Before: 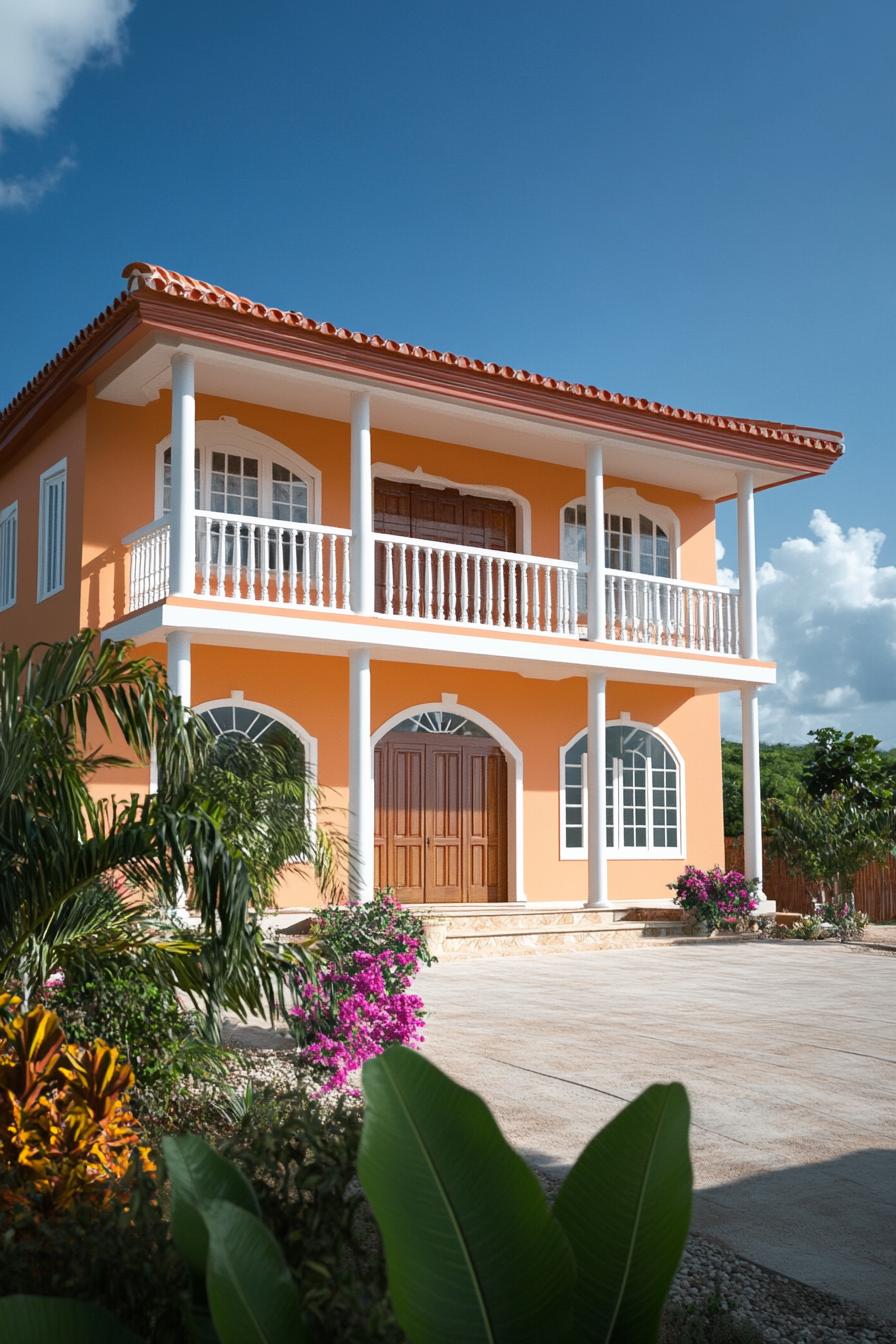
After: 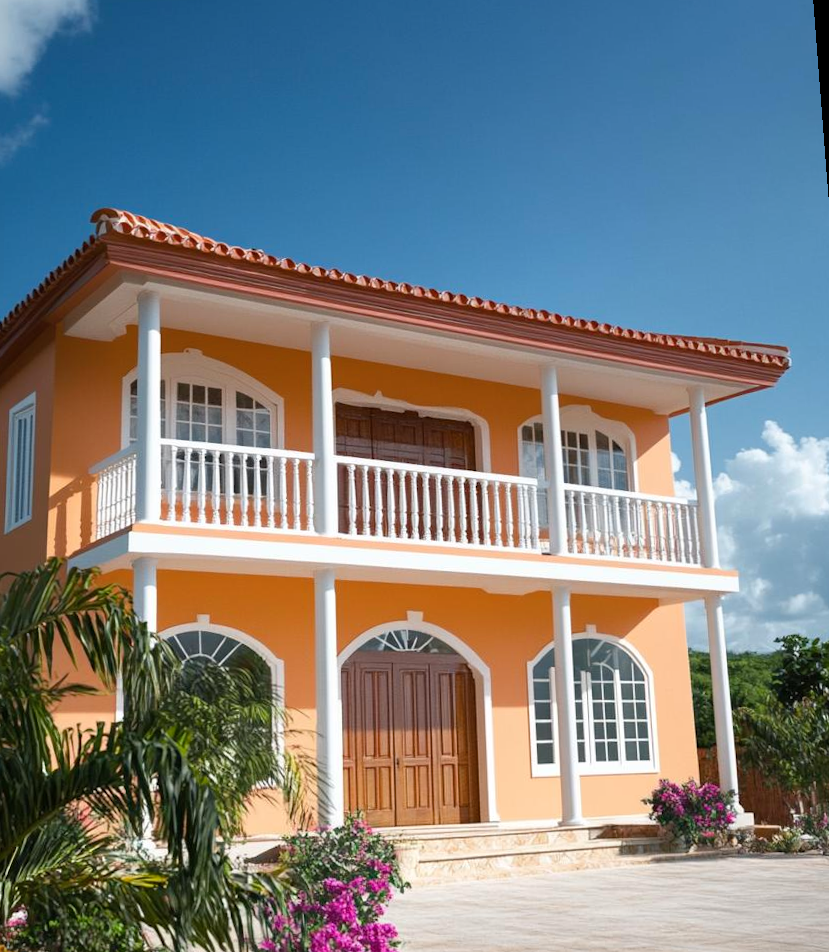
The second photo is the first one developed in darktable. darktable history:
contrast brightness saturation: saturation -0.05
rotate and perspective: rotation -1.68°, lens shift (vertical) -0.146, crop left 0.049, crop right 0.912, crop top 0.032, crop bottom 0.96
color balance rgb: perceptual saturation grading › global saturation 10%, global vibrance 10%
crop: bottom 24.988%
